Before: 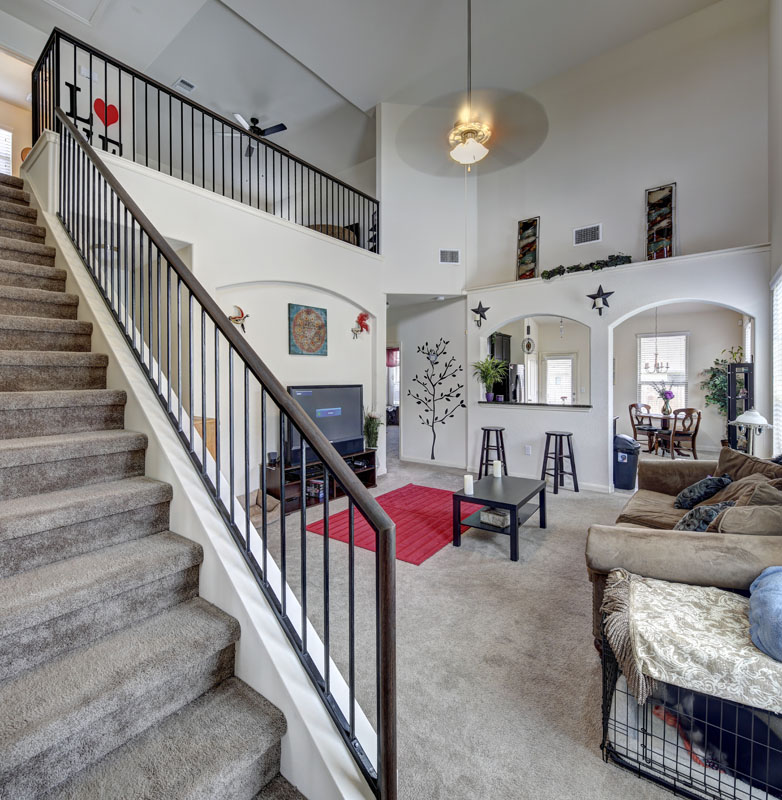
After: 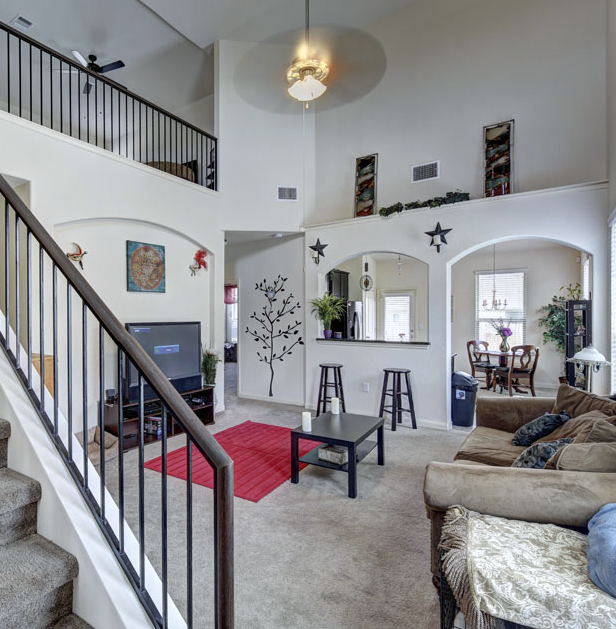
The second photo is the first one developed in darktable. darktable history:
crop and rotate: left 20.74%, top 7.912%, right 0.375%, bottom 13.378%
white balance: red 0.982, blue 1.018
